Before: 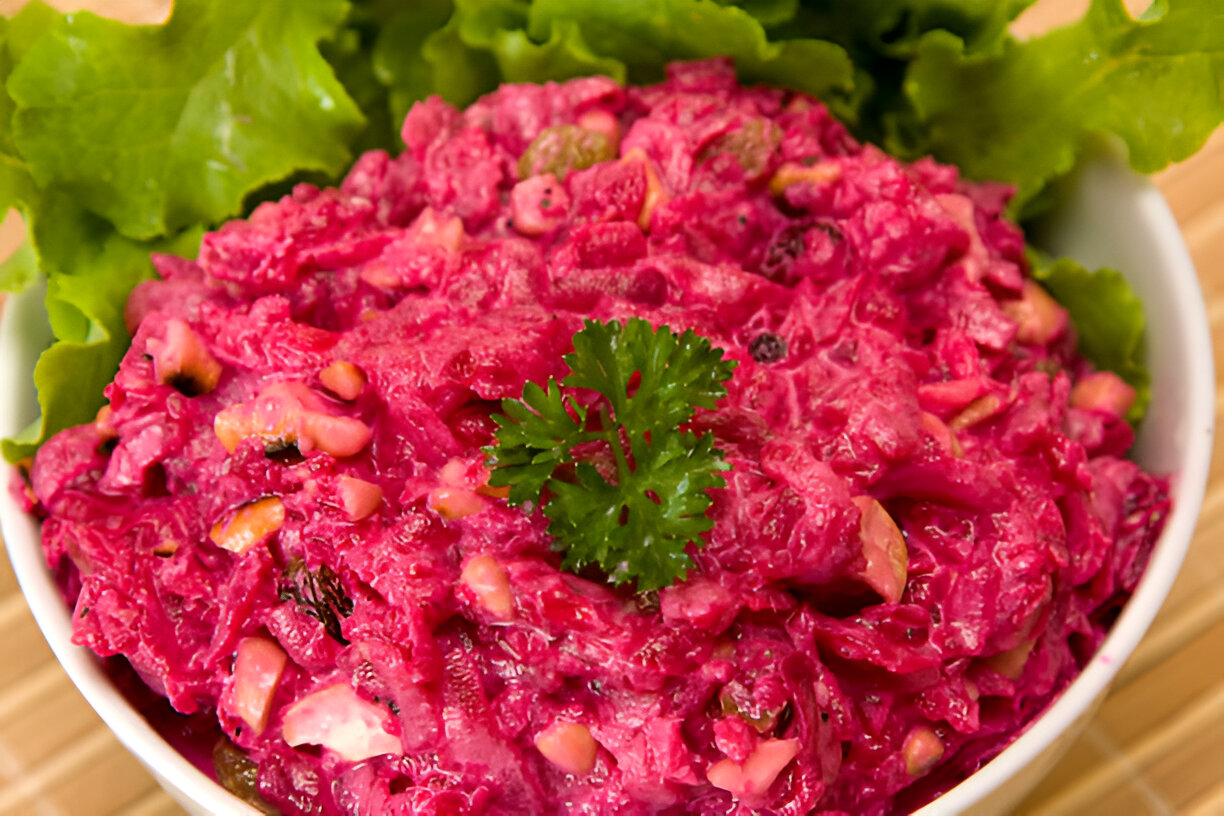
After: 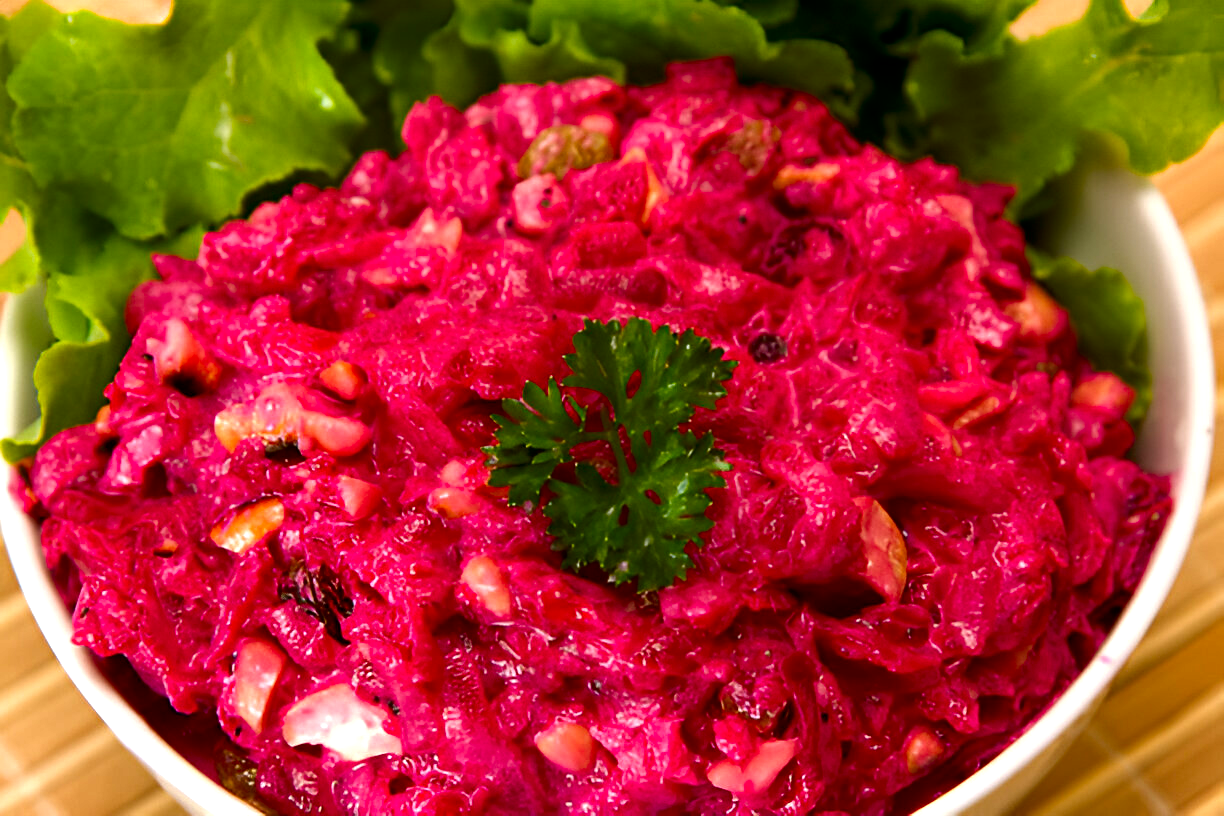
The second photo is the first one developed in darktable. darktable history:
tone equalizer: -8 EV -0.449 EV, -7 EV -0.414 EV, -6 EV -0.347 EV, -5 EV -0.205 EV, -3 EV 0.212 EV, -2 EV 0.313 EV, -1 EV 0.387 EV, +0 EV 0.415 EV
contrast brightness saturation: brightness -0.247, saturation 0.2
